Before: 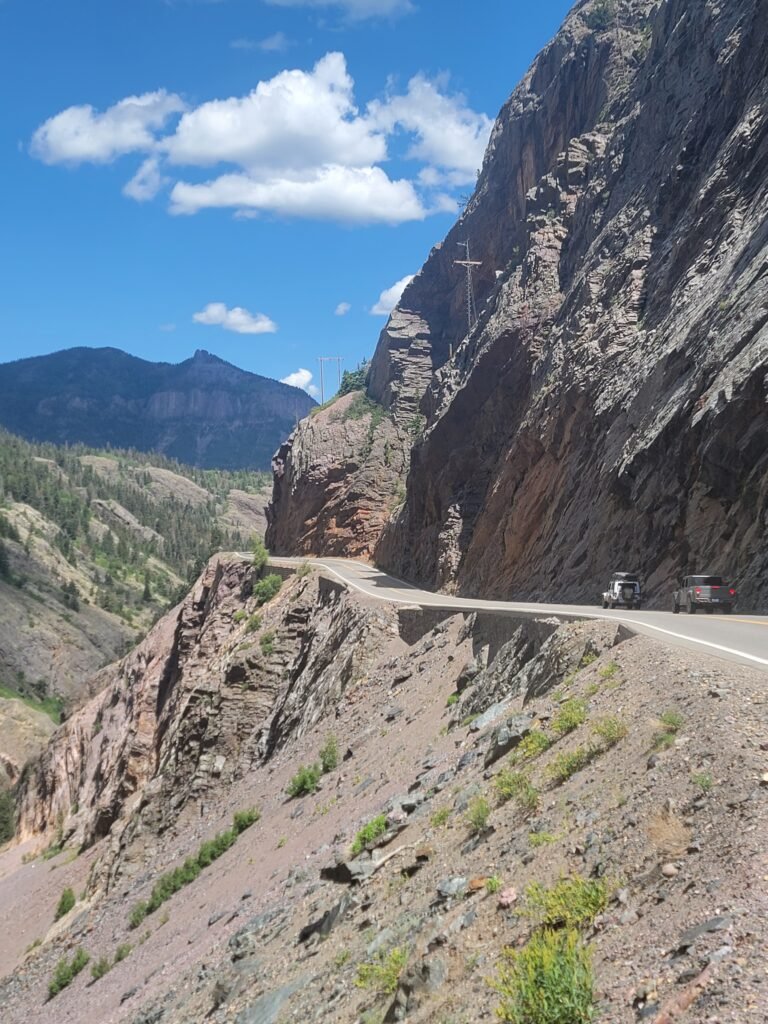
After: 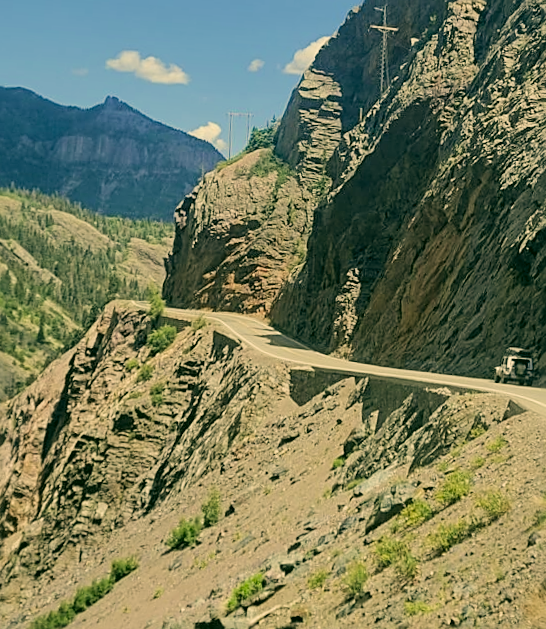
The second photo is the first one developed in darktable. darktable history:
crop and rotate: angle -4.02°, left 9.829%, top 21.204%, right 12.49%, bottom 11.777%
filmic rgb: black relative exposure -7.65 EV, white relative exposure 3.98 EV, threshold 2.98 EV, hardness 4.02, contrast 1.096, highlights saturation mix -28.56%, enable highlight reconstruction true
local contrast: highlights 105%, shadows 102%, detail 120%, midtone range 0.2
sharpen: on, module defaults
velvia: on, module defaults
color correction: highlights a* 5.08, highlights b* 24.71, shadows a* -15.68, shadows b* 4.05
tone equalizer: edges refinement/feathering 500, mask exposure compensation -1.57 EV, preserve details no
